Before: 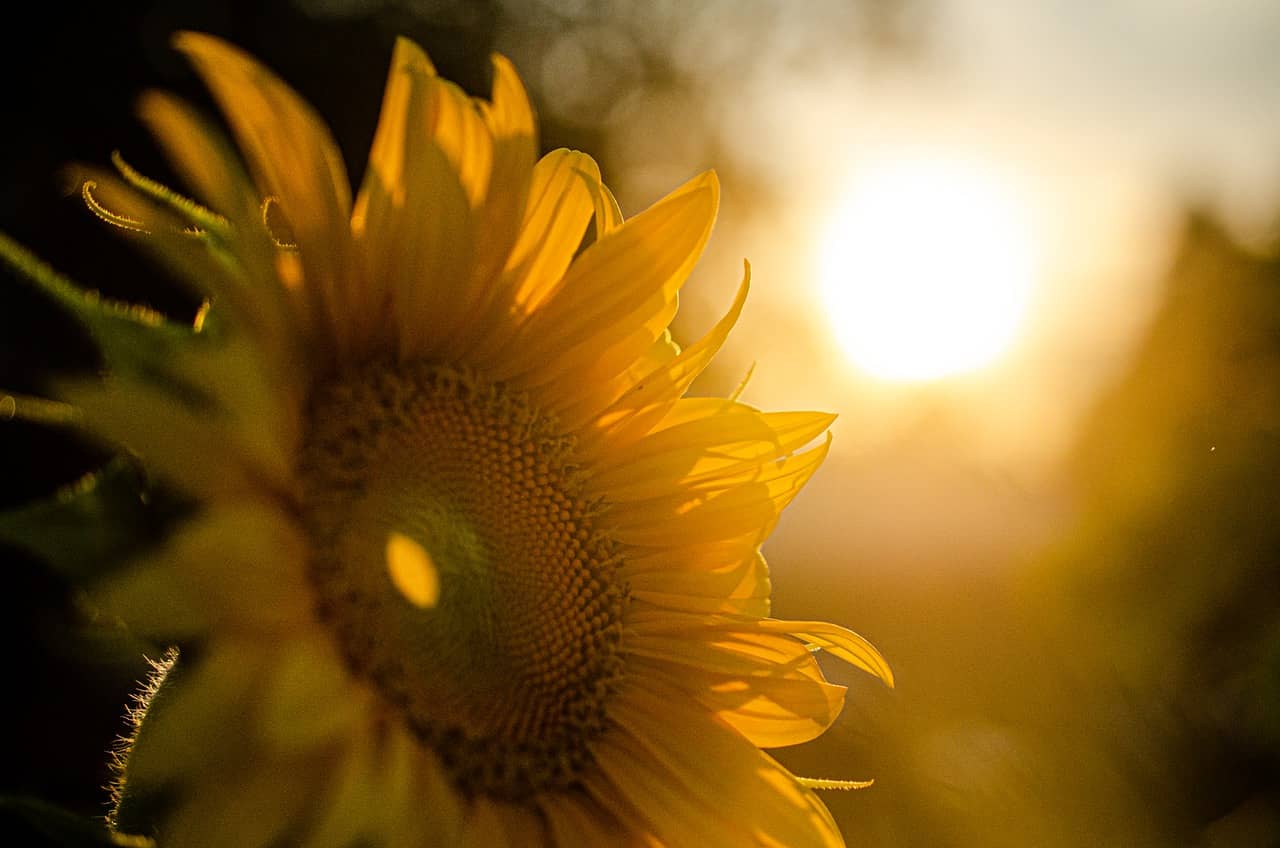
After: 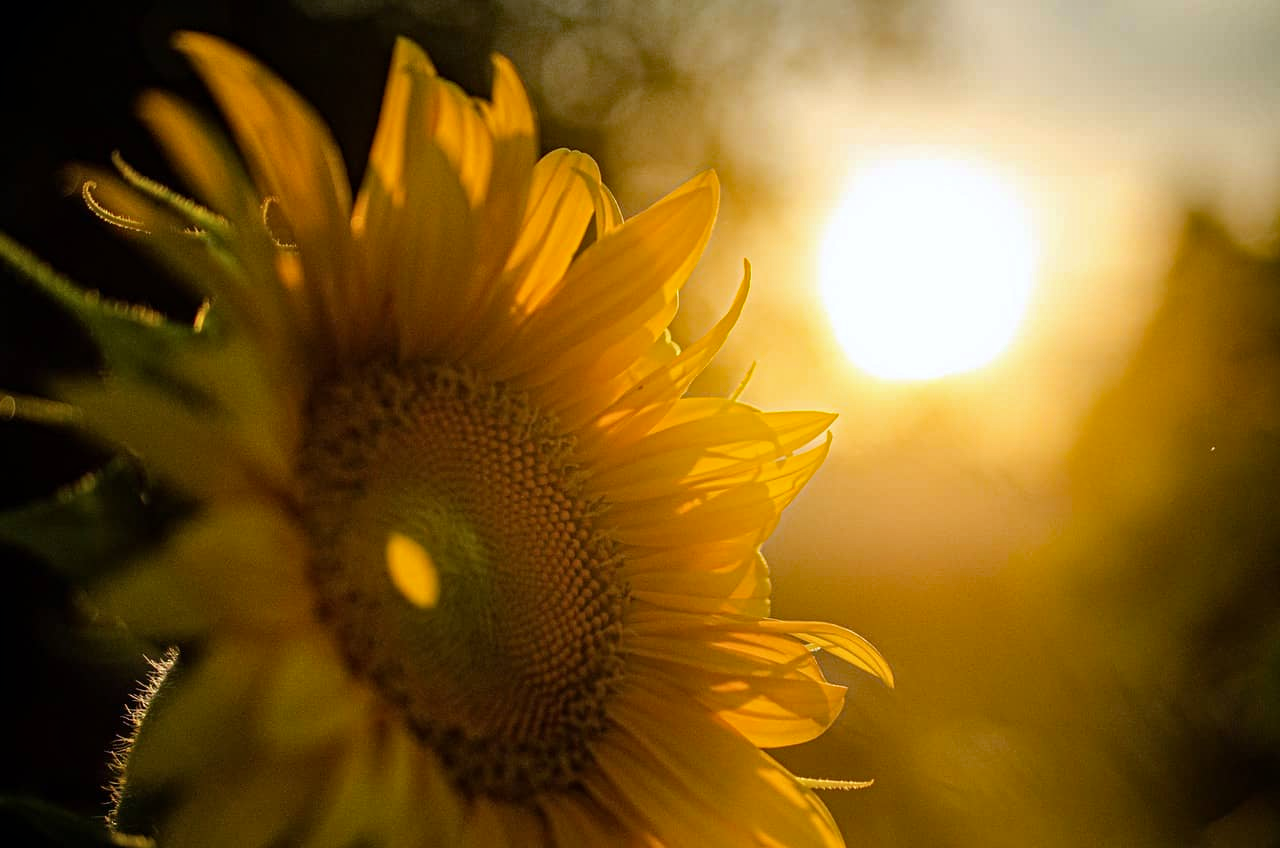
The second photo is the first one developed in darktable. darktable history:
haze removal: strength 0.522, distance 0.919, adaptive false
color calibration: illuminant as shot in camera, x 0.358, y 0.373, temperature 4628.91 K
